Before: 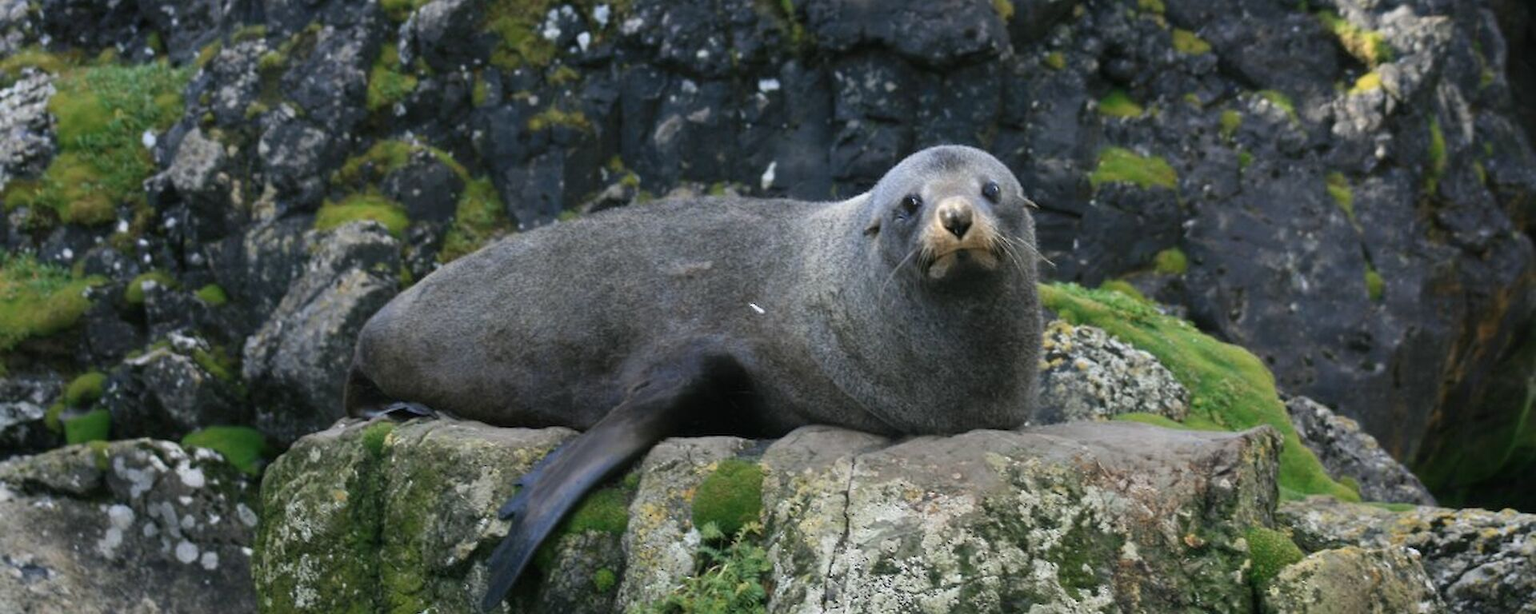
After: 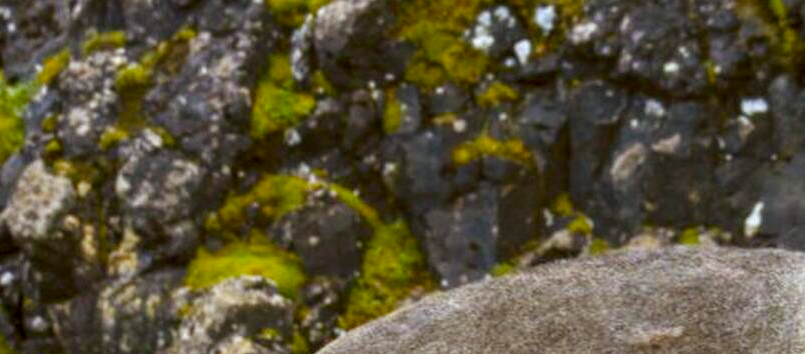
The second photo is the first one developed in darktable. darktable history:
color balance rgb: power › luminance 9.961%, power › chroma 2.816%, power › hue 58.87°, highlights gain › luminance 17.753%, linear chroma grading › global chroma 10.343%, perceptual saturation grading › global saturation 24.379%, perceptual saturation grading › highlights -24.099%, perceptual saturation grading › mid-tones 24.679%, perceptual saturation grading › shadows 39.688%, global vibrance 20%
crop and rotate: left 10.824%, top 0.105%, right 47.248%, bottom 53.732%
local contrast: highlights 62%, detail 143%, midtone range 0.429
